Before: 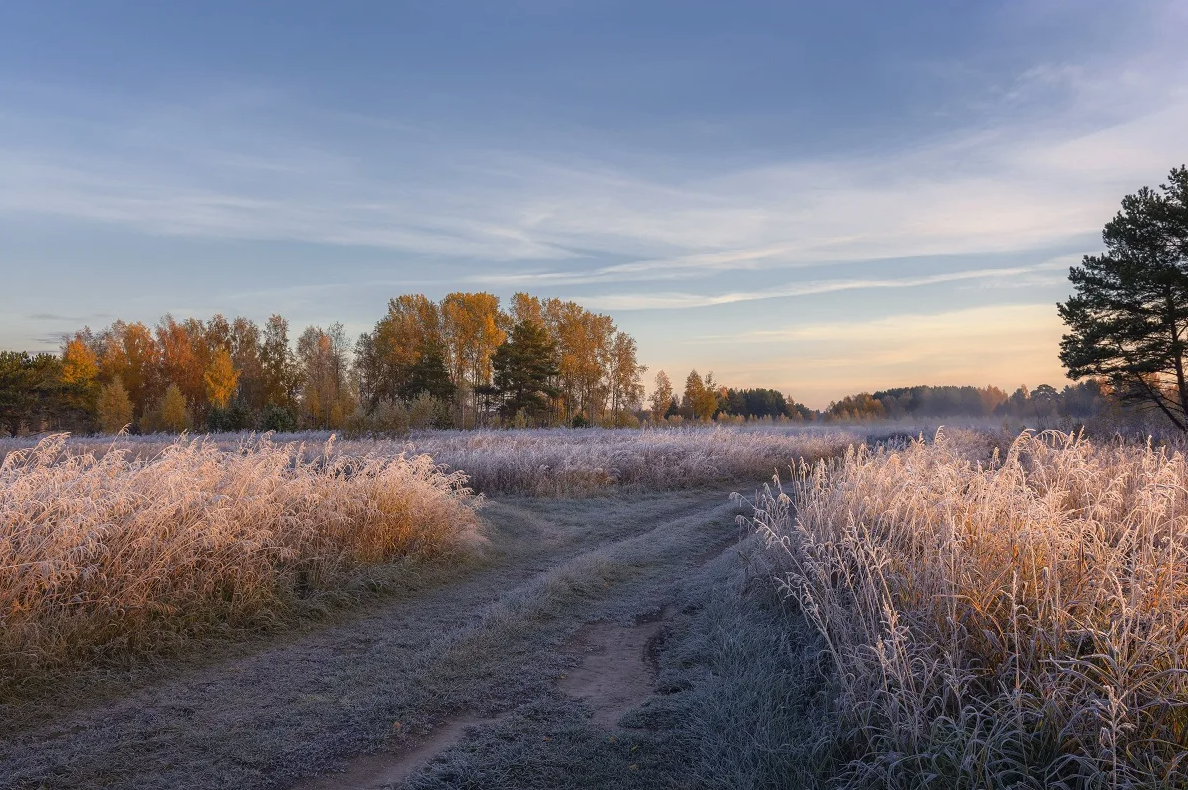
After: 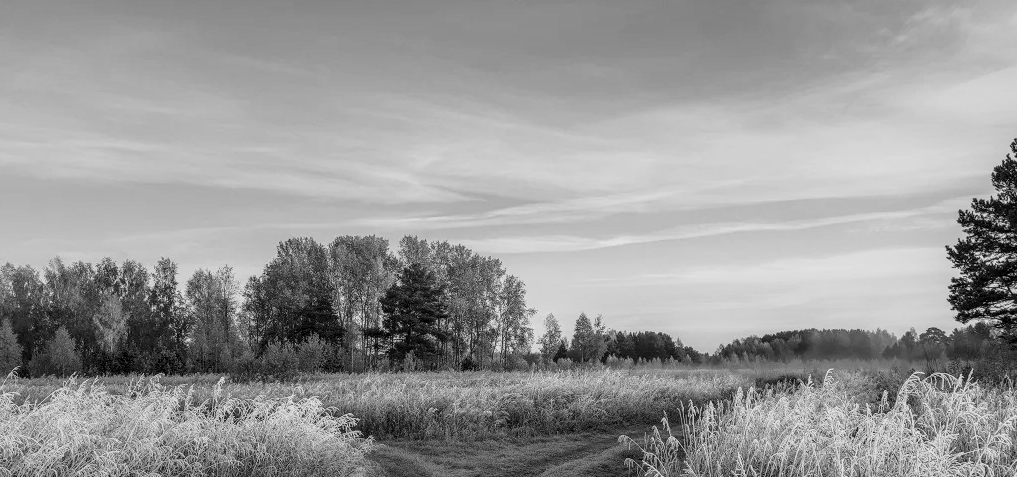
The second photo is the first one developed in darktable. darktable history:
tone curve: curves: ch0 [(0, 0) (0.091, 0.066) (0.184, 0.16) (0.491, 0.519) (0.748, 0.765) (1, 0.919)]; ch1 [(0, 0) (0.179, 0.173) (0.322, 0.32) (0.424, 0.424) (0.502, 0.5) (0.56, 0.575) (0.631, 0.675) (0.777, 0.806) (1, 1)]; ch2 [(0, 0) (0.434, 0.447) (0.497, 0.498) (0.539, 0.566) (0.676, 0.691) (1, 1)], color space Lab, independent channels, preserve colors none
local contrast: detail 140%
monochrome: on, module defaults
crop and rotate: left 9.345%, top 7.22%, right 4.982%, bottom 32.331%
color zones: curves: ch1 [(0, 0.006) (0.094, 0.285) (0.171, 0.001) (0.429, 0.001) (0.571, 0.003) (0.714, 0.004) (0.857, 0.004) (1, 0.006)]
